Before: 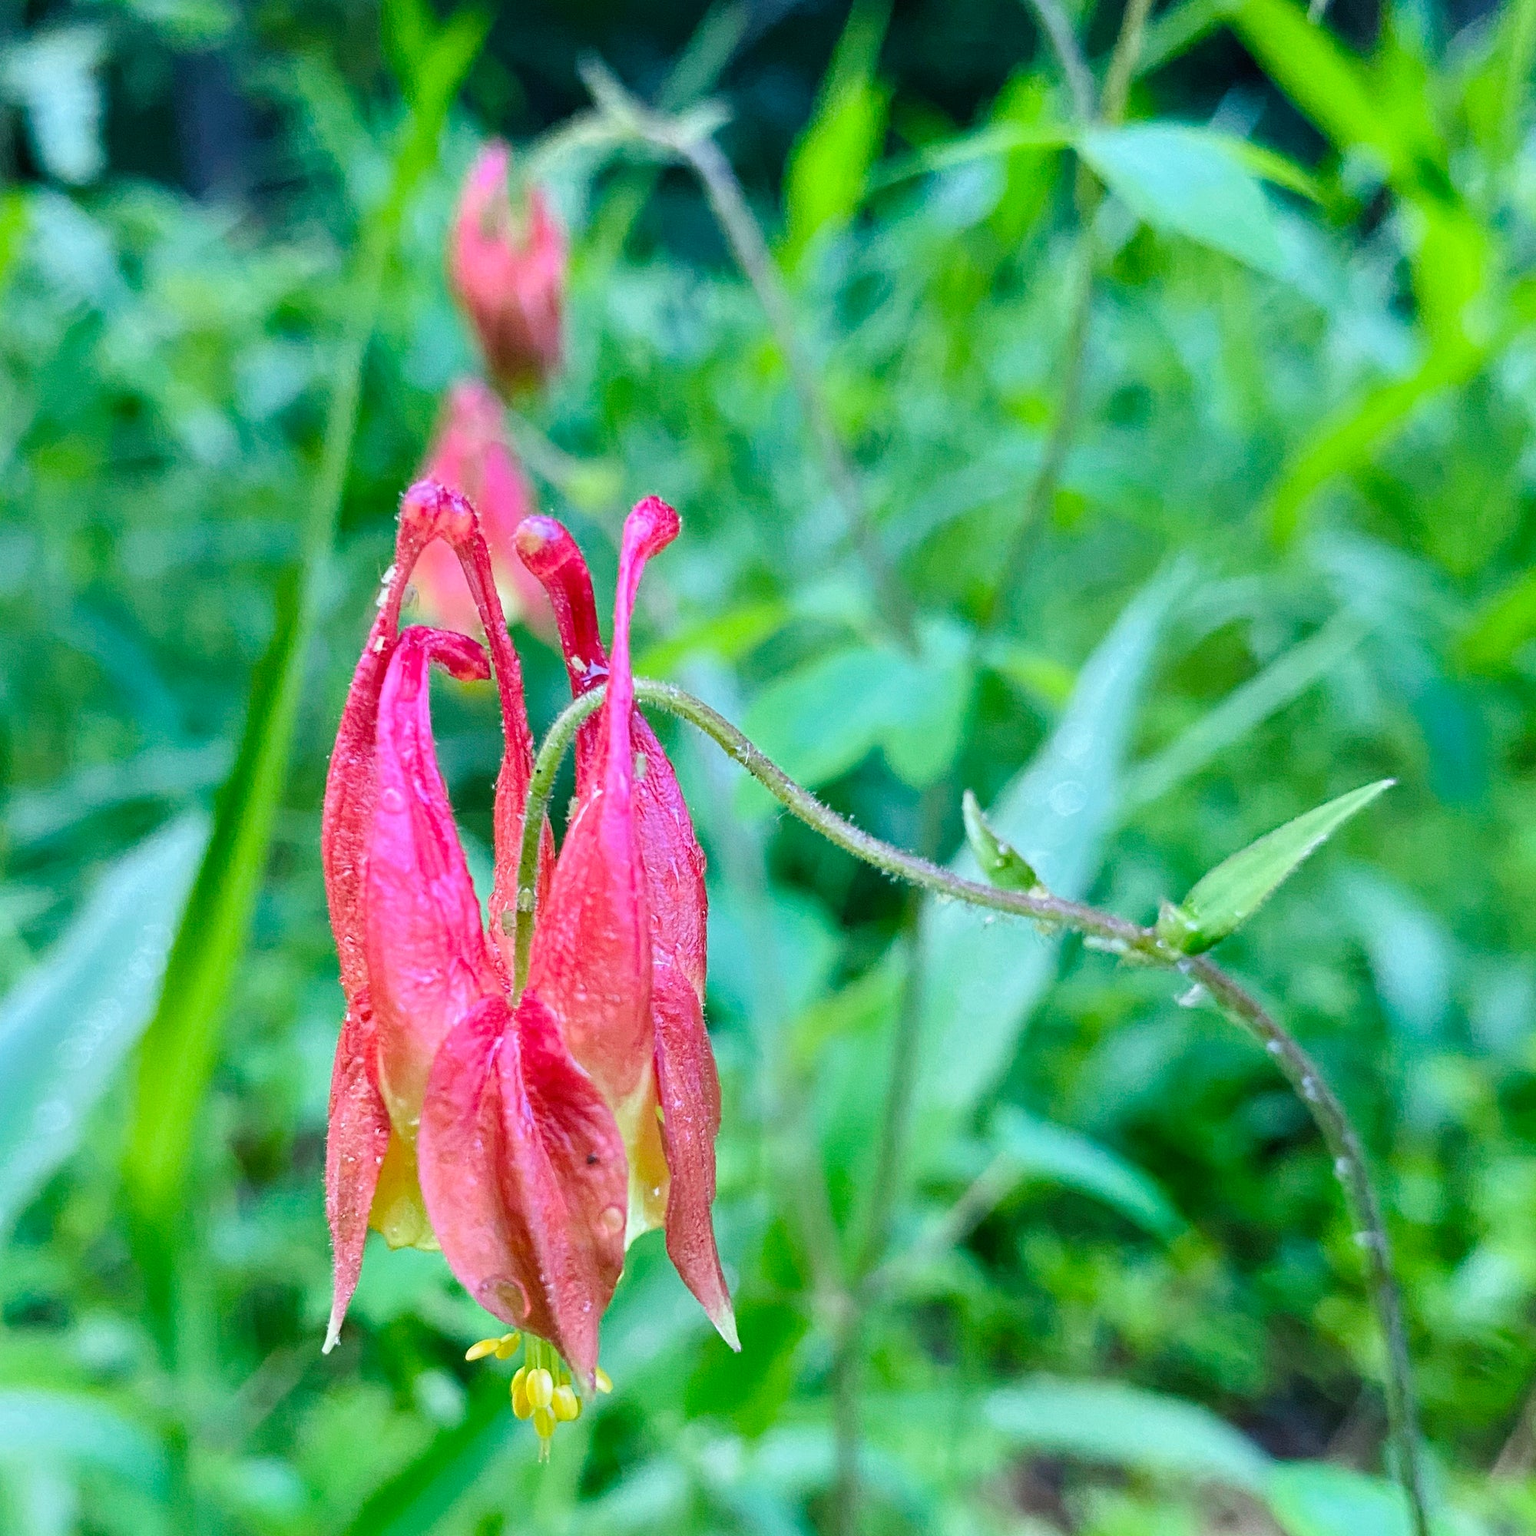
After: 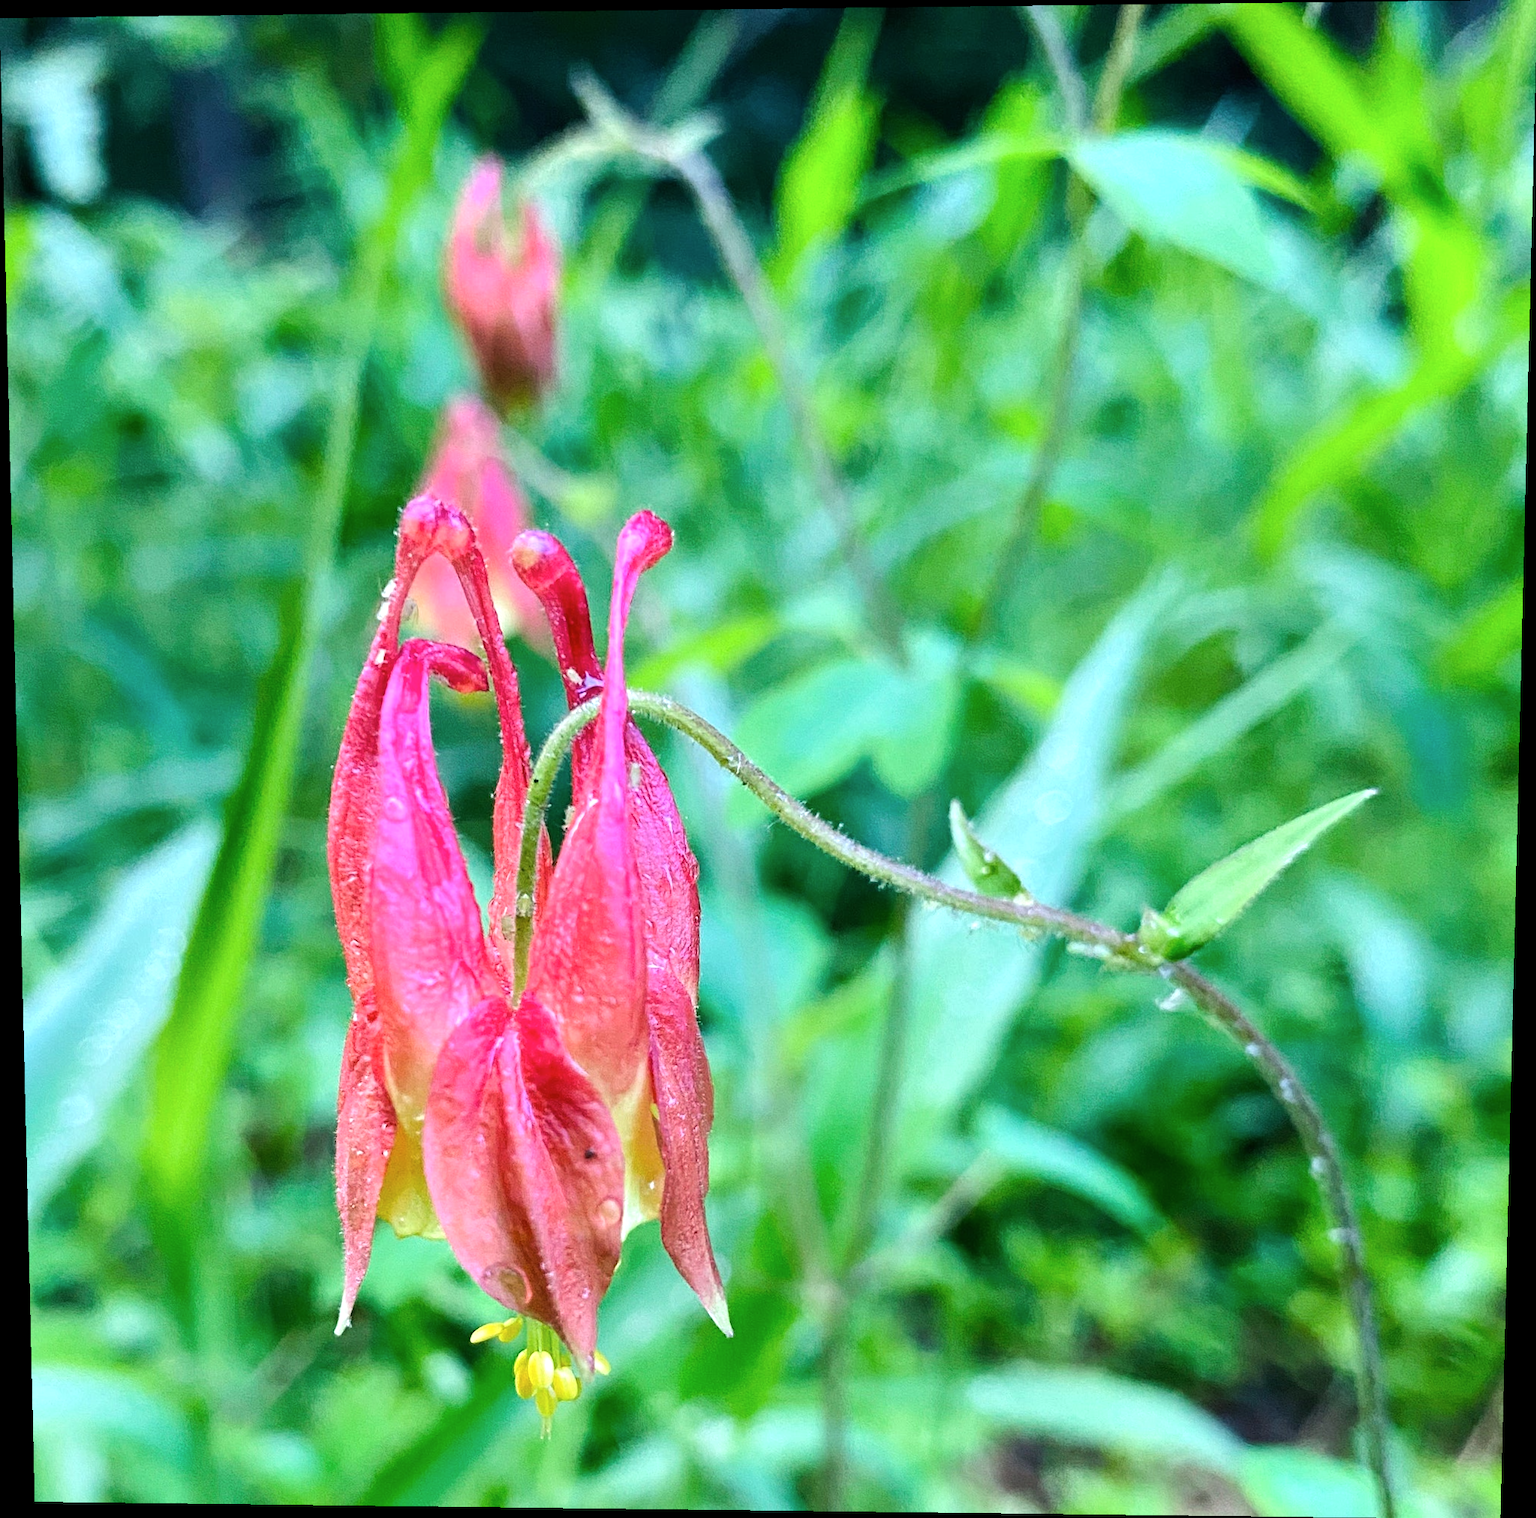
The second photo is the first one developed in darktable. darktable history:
tone equalizer: -8 EV -0.417 EV, -7 EV -0.389 EV, -6 EV -0.333 EV, -5 EV -0.222 EV, -3 EV 0.222 EV, -2 EV 0.333 EV, -1 EV 0.389 EV, +0 EV 0.417 EV, edges refinement/feathering 500, mask exposure compensation -1.57 EV, preserve details no
rotate and perspective: lens shift (vertical) 0.048, lens shift (horizontal) -0.024, automatic cropping off
contrast brightness saturation: saturation -0.05
